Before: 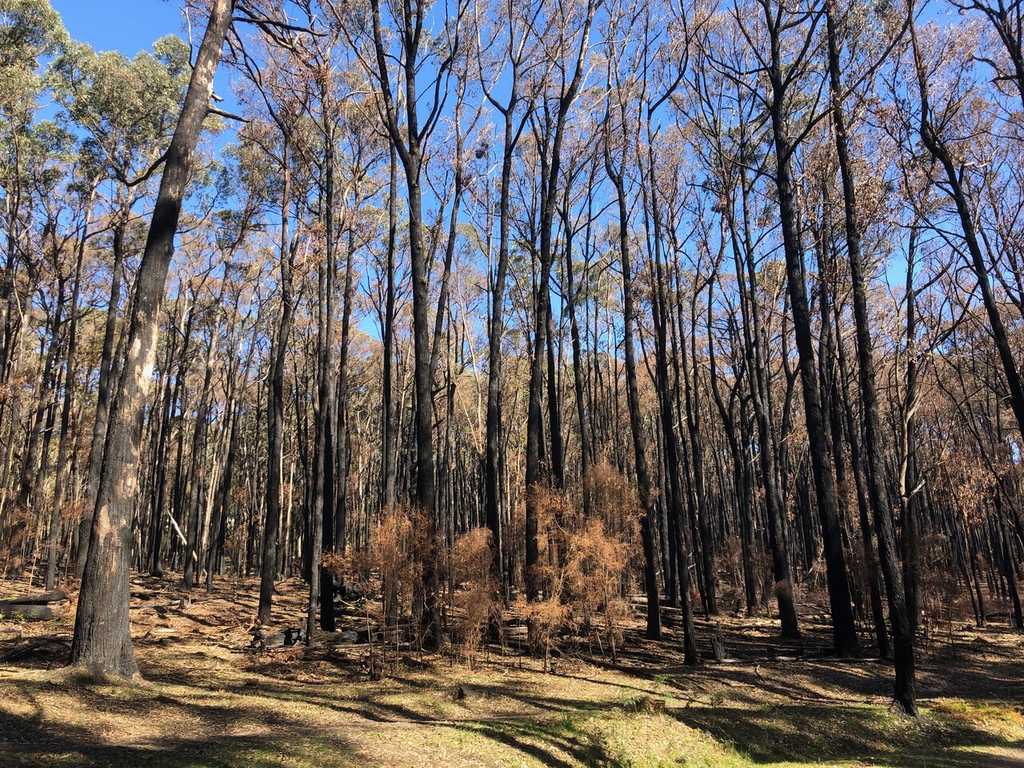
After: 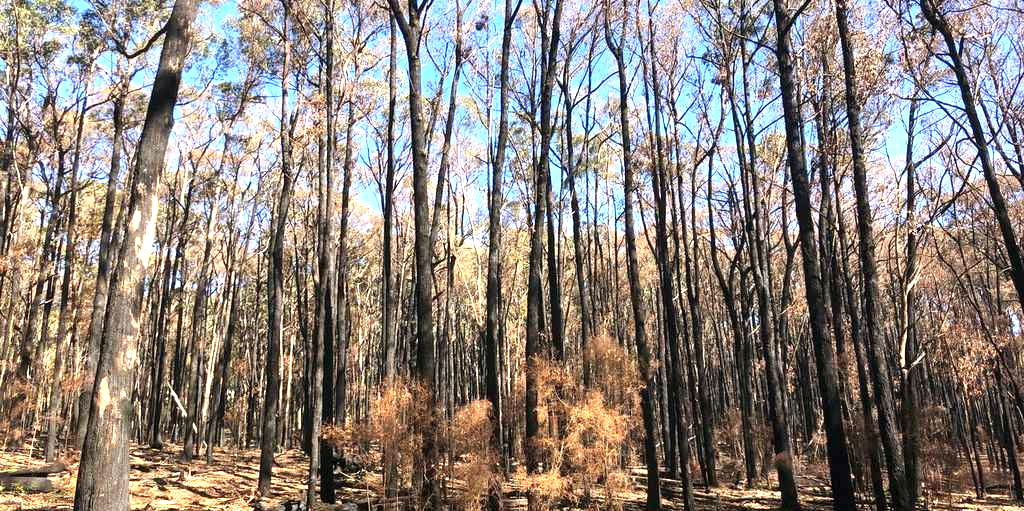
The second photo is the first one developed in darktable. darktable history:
color balance: mode lift, gamma, gain (sRGB), lift [1, 0.99, 1.01, 0.992], gamma [1, 1.037, 0.974, 0.963]
exposure: exposure 1.137 EV, compensate highlight preservation false
crop: top 16.727%, bottom 16.727%
